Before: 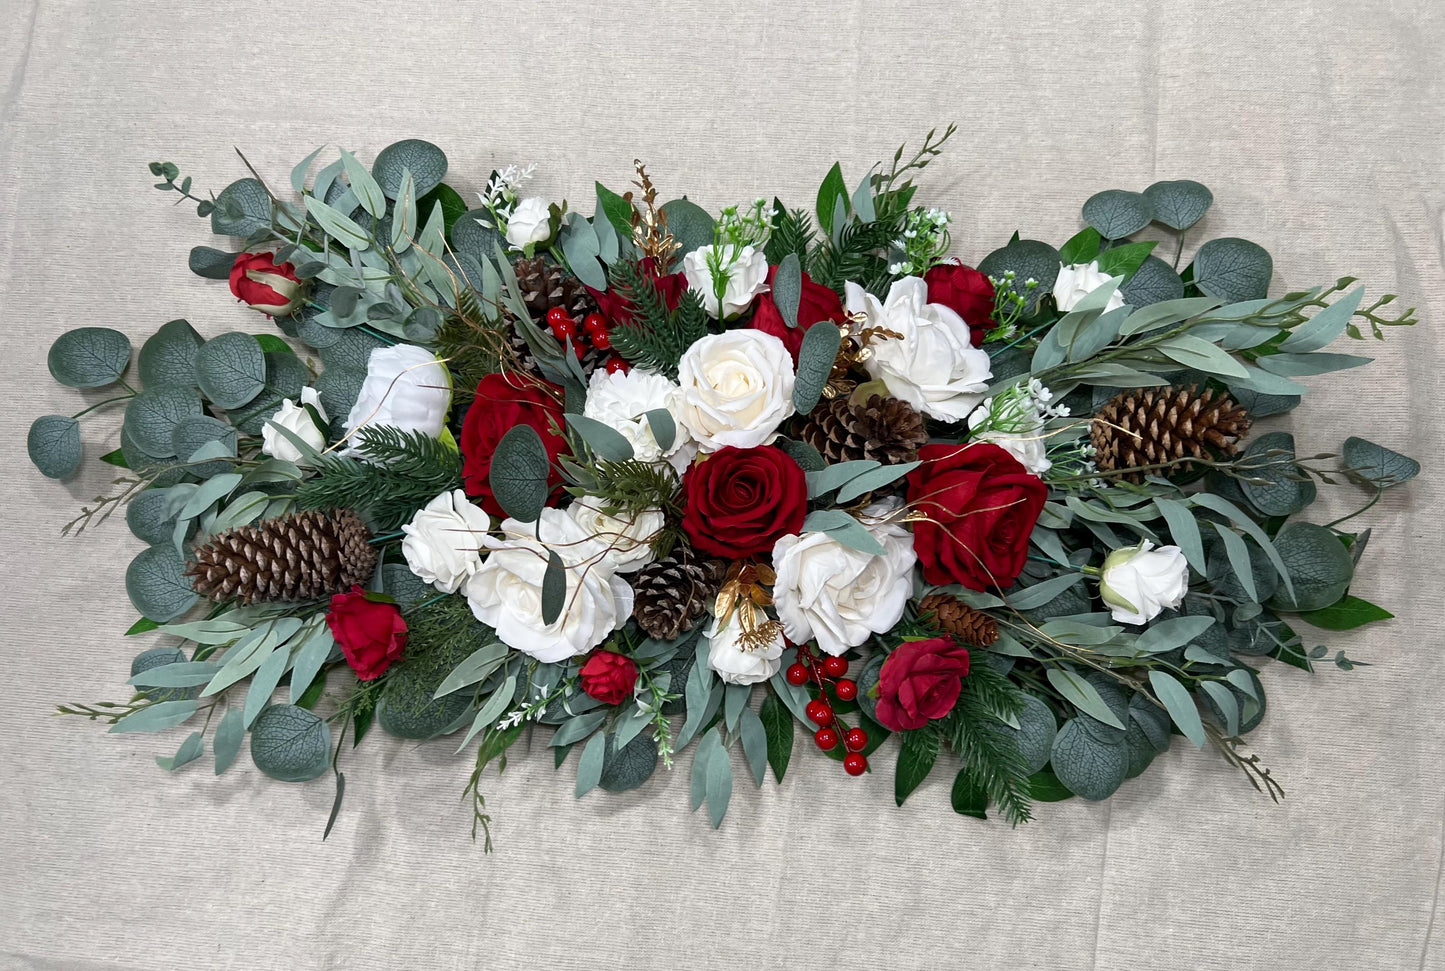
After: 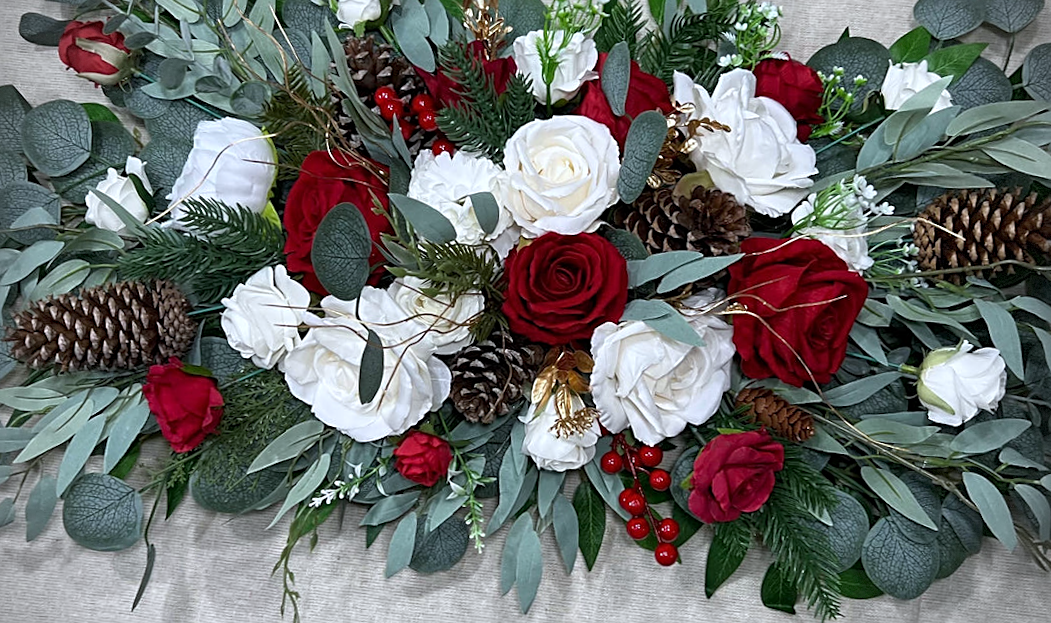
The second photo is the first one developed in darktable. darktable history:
vignetting: dithering 8-bit output, unbound false
sharpen: on, module defaults
white balance: red 0.967, blue 1.049
rotate and perspective: rotation -1.24°, automatic cropping off
crop and rotate: angle -3.37°, left 9.79%, top 20.73%, right 12.42%, bottom 11.82%
